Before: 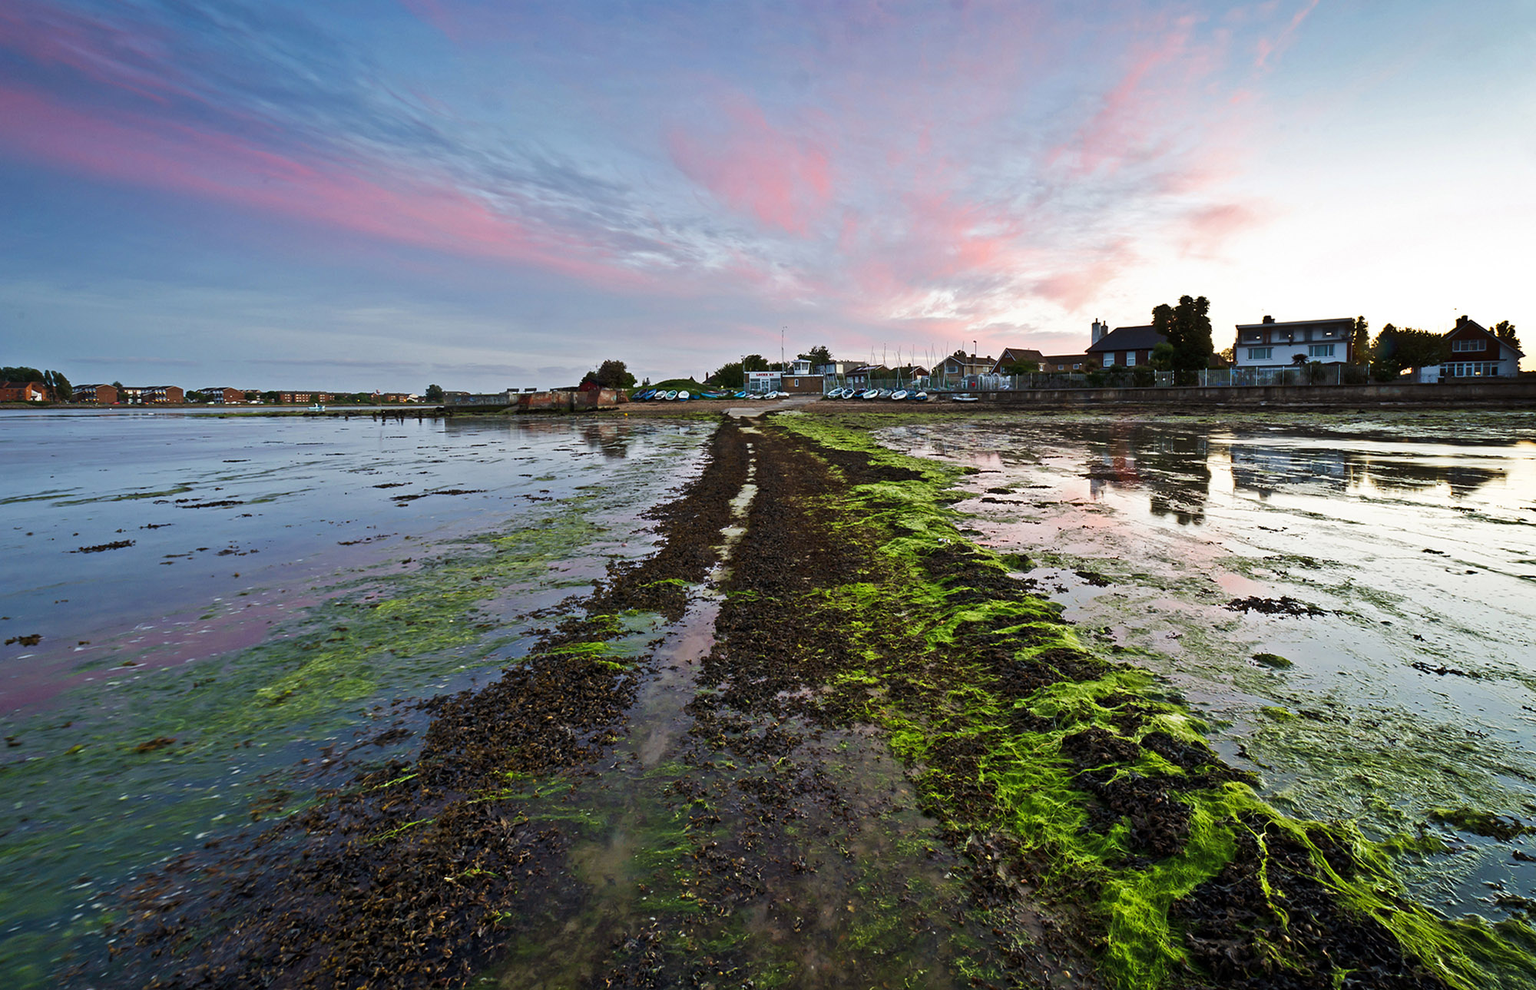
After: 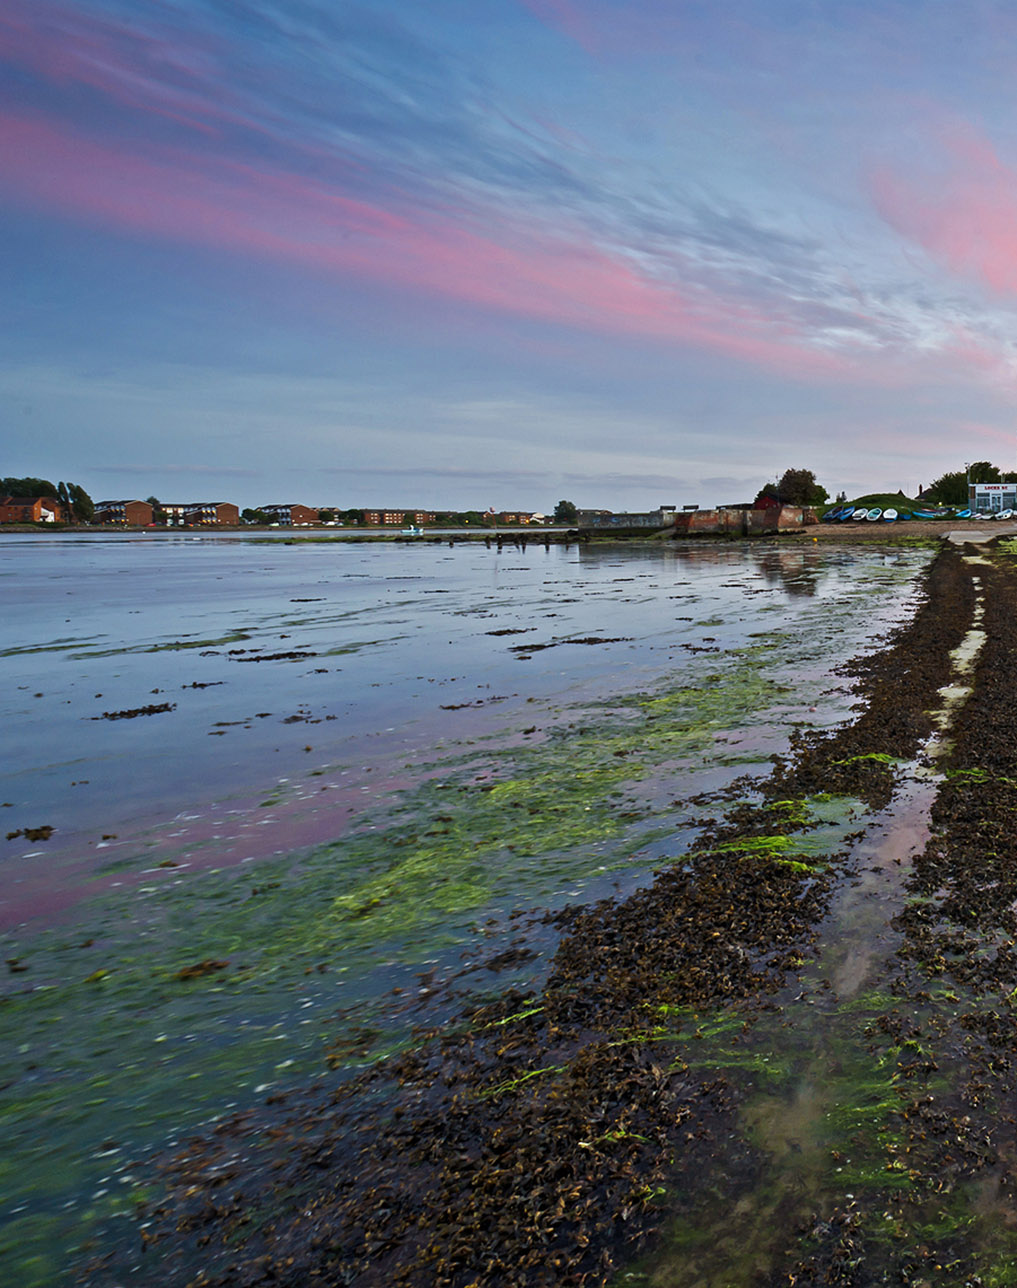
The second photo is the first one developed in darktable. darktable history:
crop and rotate: left 0.032%, right 49.095%
